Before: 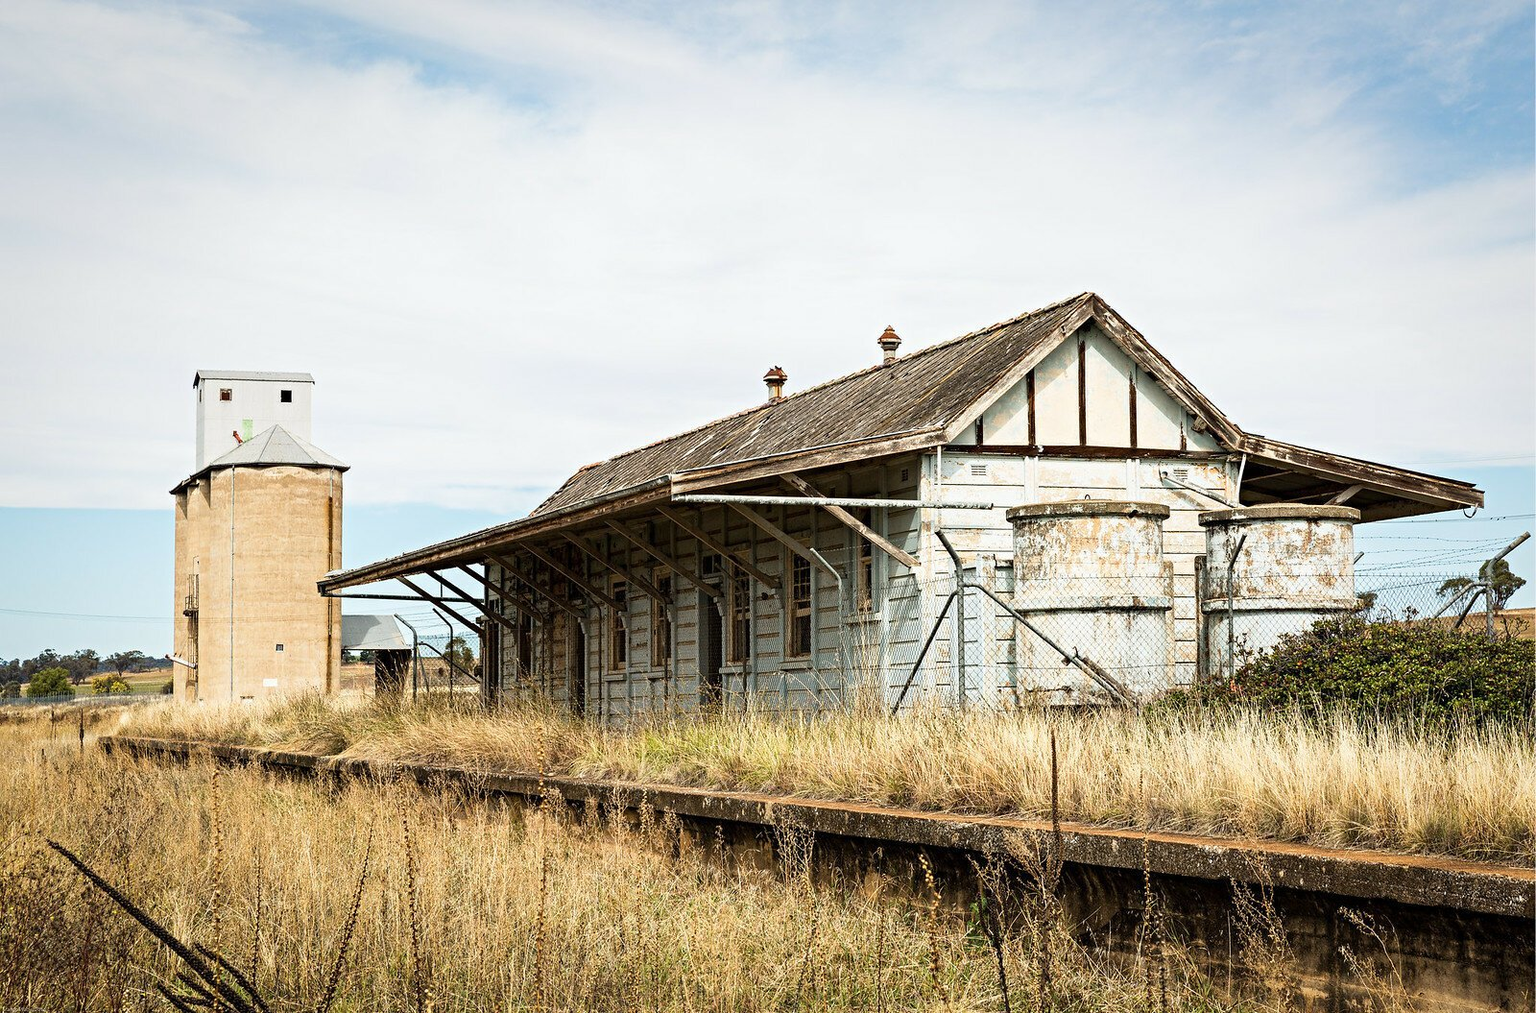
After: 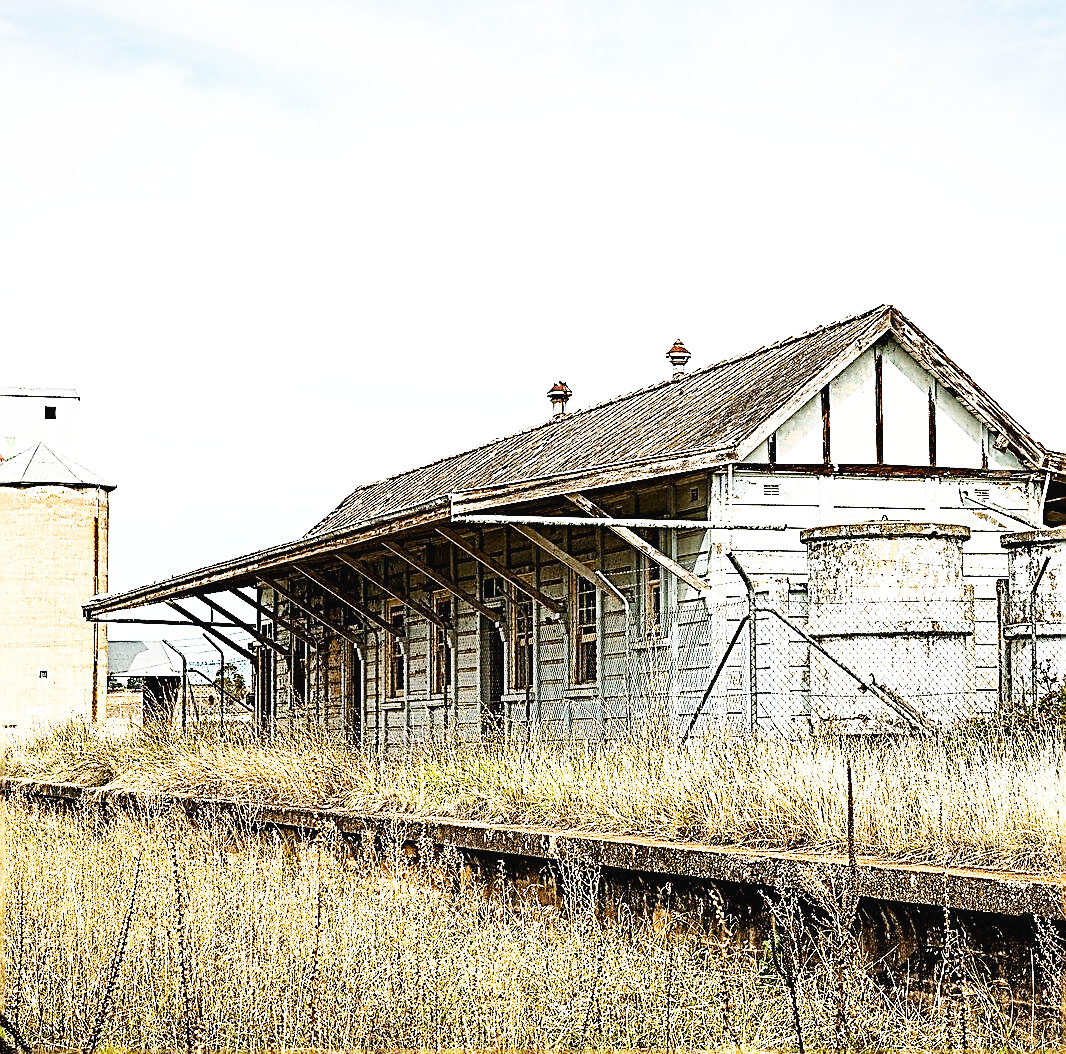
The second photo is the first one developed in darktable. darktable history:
exposure: black level correction 0.001, exposure 0.014 EV, compensate highlight preservation false
sharpen: amount 2
base curve: curves: ch0 [(0, 0.003) (0.001, 0.002) (0.006, 0.004) (0.02, 0.022) (0.048, 0.086) (0.094, 0.234) (0.162, 0.431) (0.258, 0.629) (0.385, 0.8) (0.548, 0.918) (0.751, 0.988) (1, 1)], preserve colors none
crop and rotate: left 15.546%, right 17.787%
